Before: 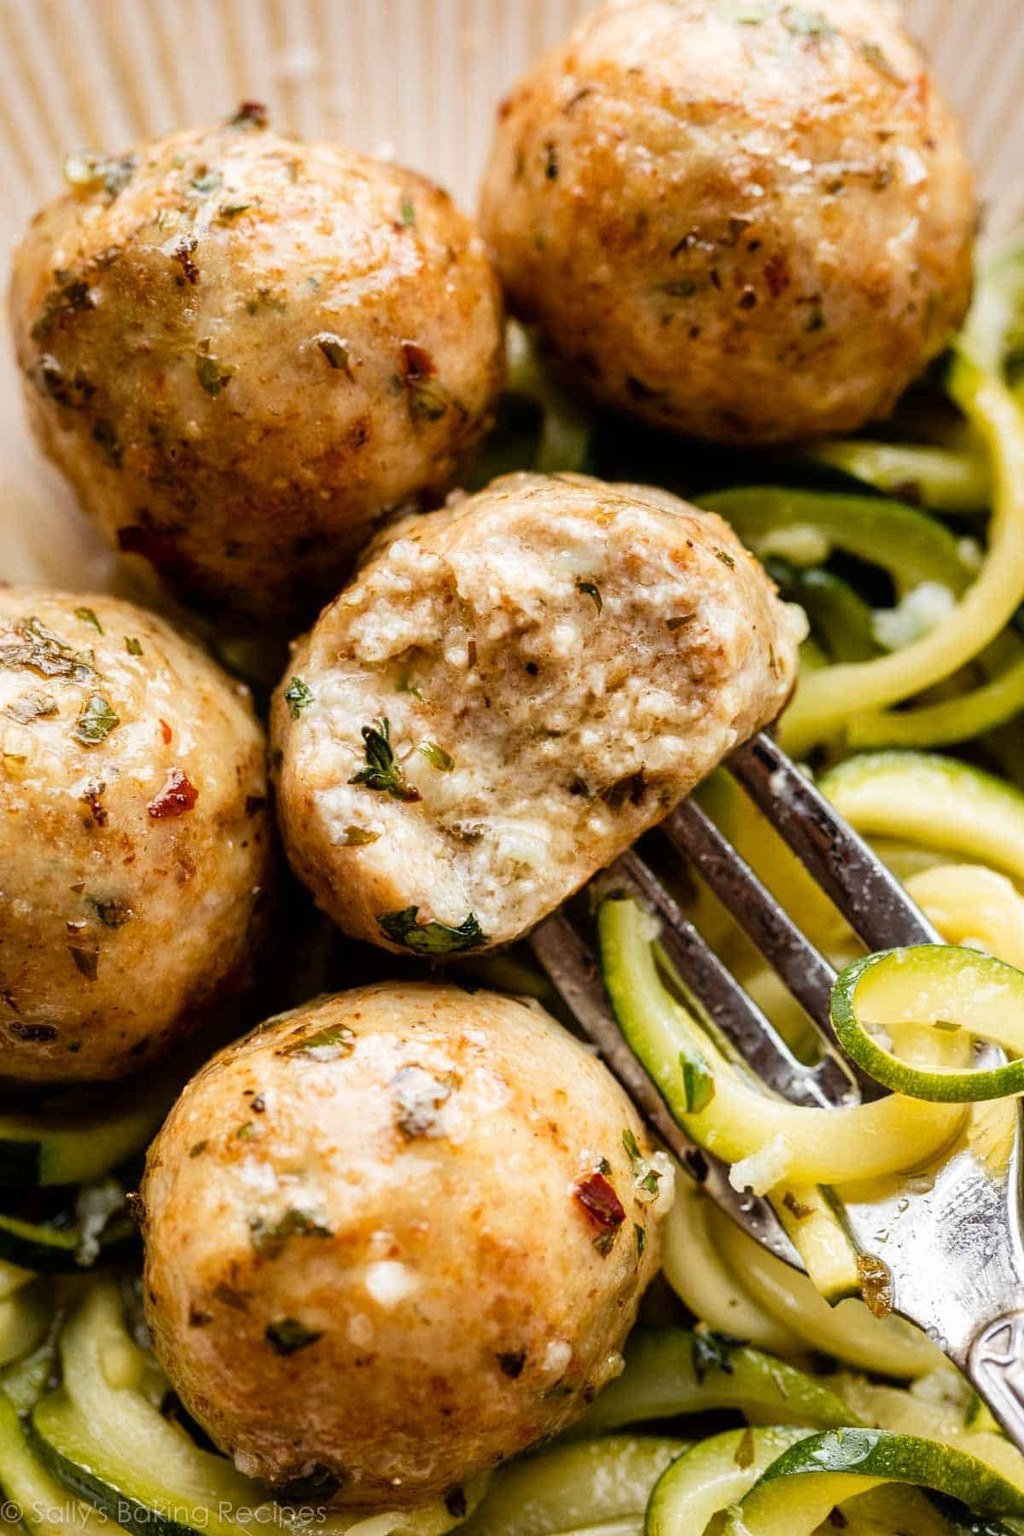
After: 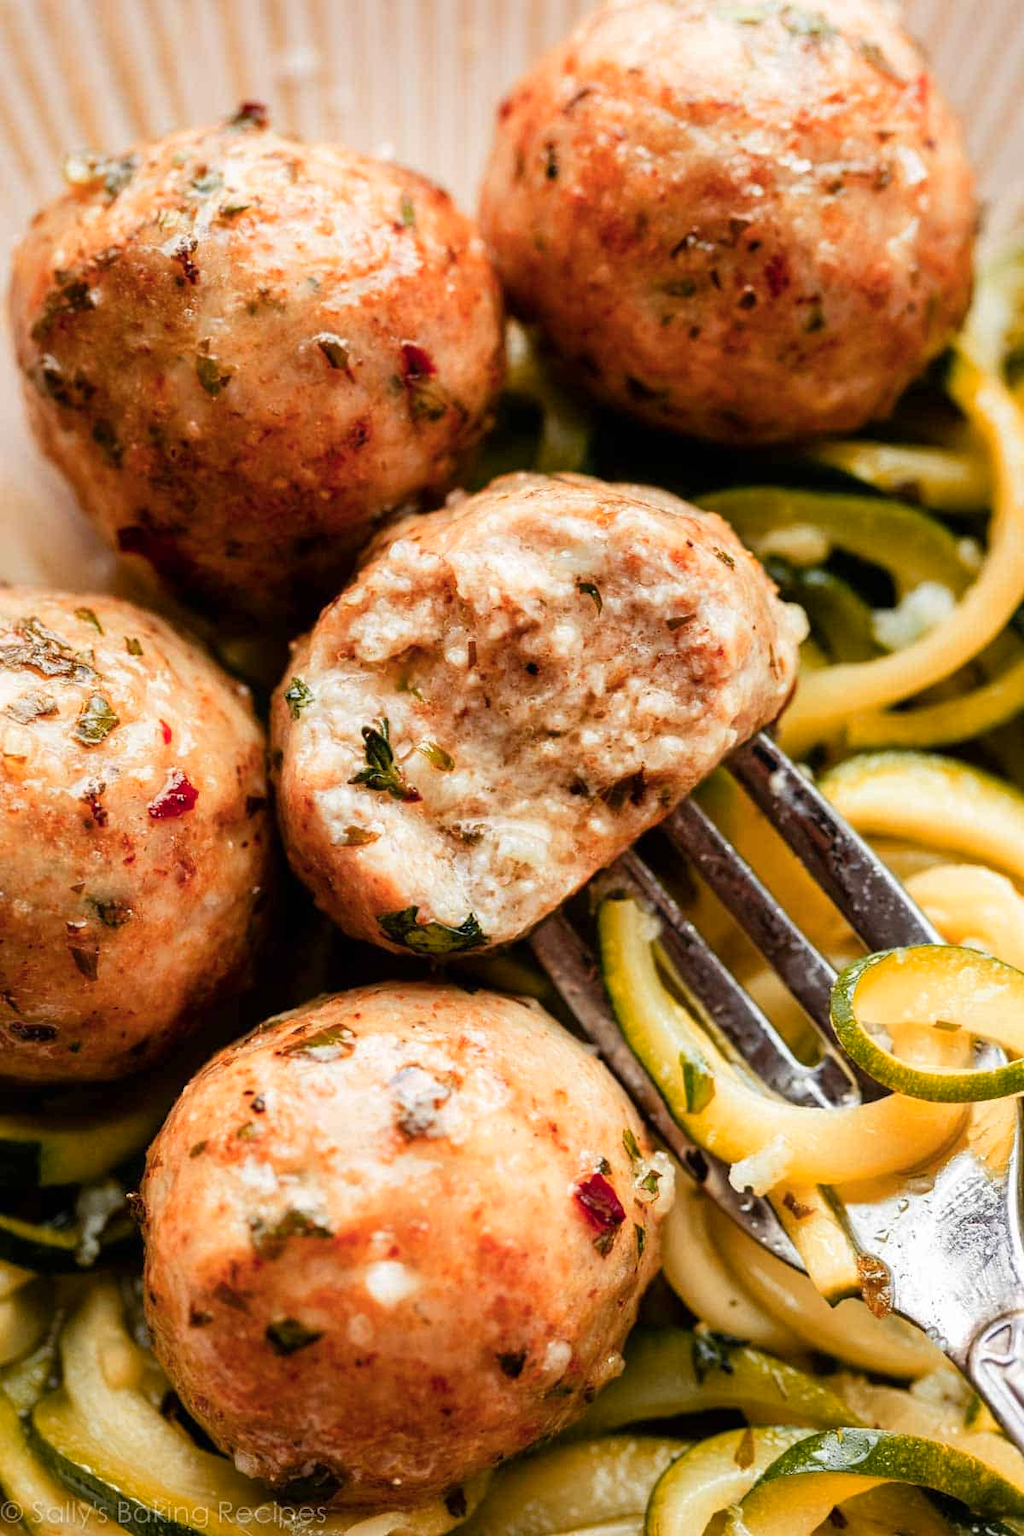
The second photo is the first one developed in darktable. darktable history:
color zones: curves: ch1 [(0.309, 0.524) (0.41, 0.329) (0.508, 0.509)]; ch2 [(0.25, 0.457) (0.75, 0.5)], mix 26.42%
